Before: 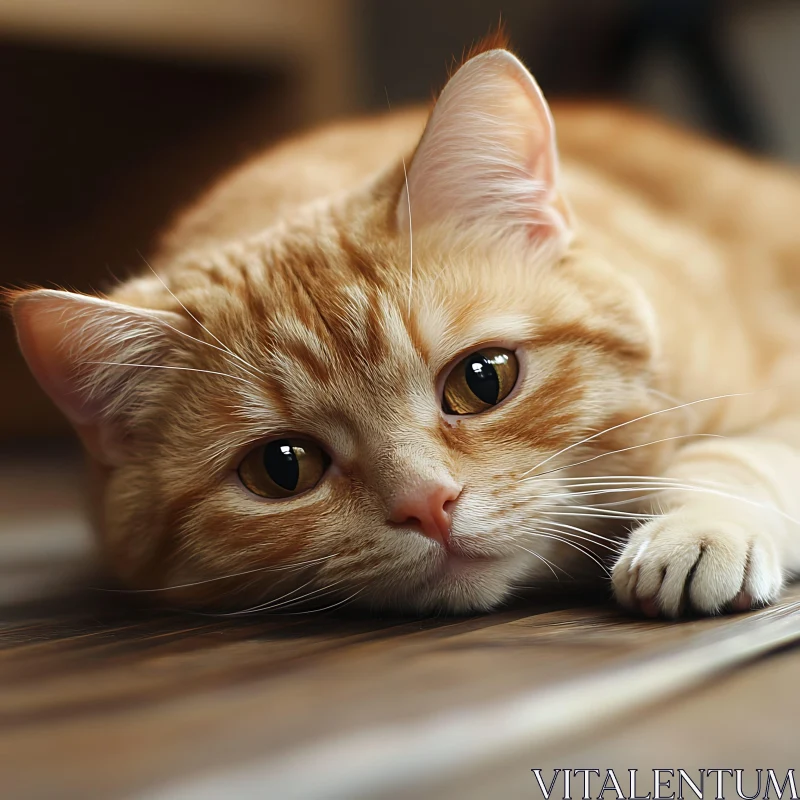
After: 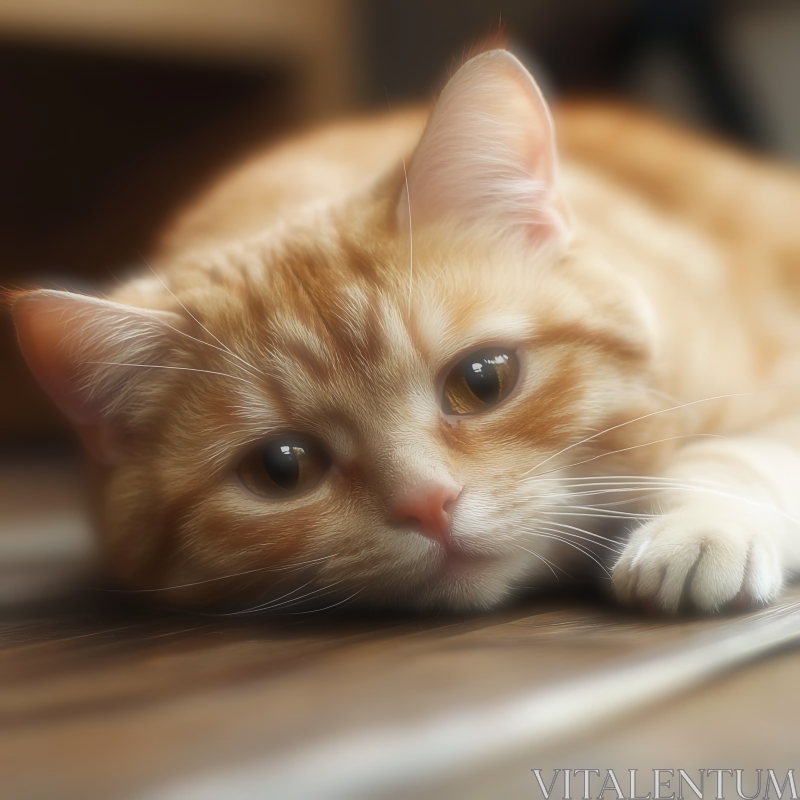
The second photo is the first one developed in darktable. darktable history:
exposure: black level correction 0, compensate exposure bias true, compensate highlight preservation false
soften: on, module defaults
